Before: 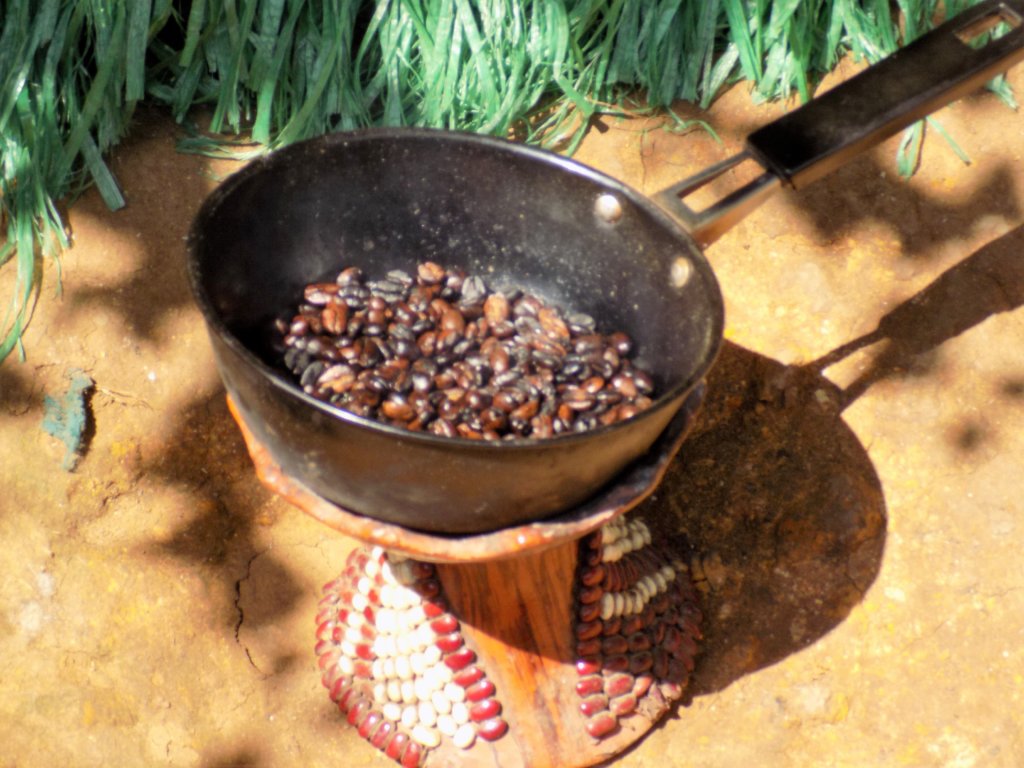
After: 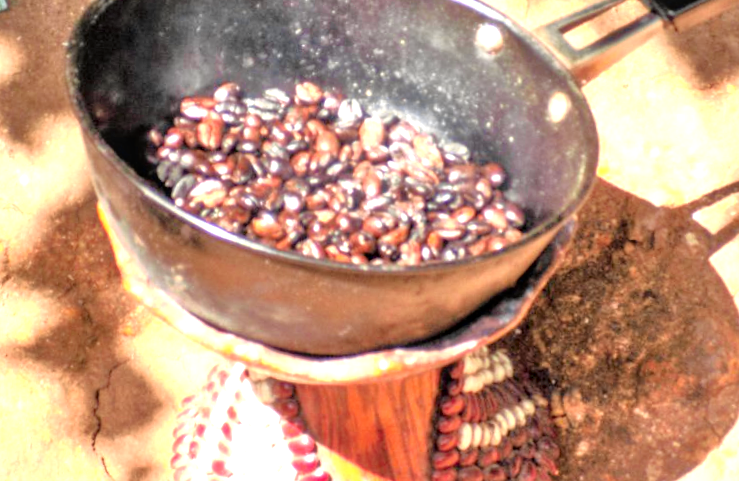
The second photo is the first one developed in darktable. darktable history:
crop and rotate: angle -3.37°, left 9.79%, top 20.73%, right 12.42%, bottom 11.82%
local contrast: detail 130%
exposure: black level correction 0, exposure 1.1 EV, compensate highlight preservation false
tone equalizer: -7 EV 0.15 EV, -6 EV 0.6 EV, -5 EV 1.15 EV, -4 EV 1.33 EV, -3 EV 1.15 EV, -2 EV 0.6 EV, -1 EV 0.15 EV, mask exposure compensation -0.5 EV
tone curve: curves: ch0 [(0, 0.012) (0.056, 0.046) (0.218, 0.213) (0.606, 0.62) (0.82, 0.846) (1, 1)]; ch1 [(0, 0) (0.226, 0.261) (0.403, 0.437) (0.469, 0.472) (0.495, 0.499) (0.514, 0.504) (0.545, 0.555) (0.59, 0.598) (0.714, 0.733) (1, 1)]; ch2 [(0, 0) (0.269, 0.299) (0.459, 0.45) (0.498, 0.499) (0.523, 0.512) (0.568, 0.558) (0.634, 0.617) (0.702, 0.662) (0.781, 0.775) (1, 1)], color space Lab, independent channels, preserve colors none
